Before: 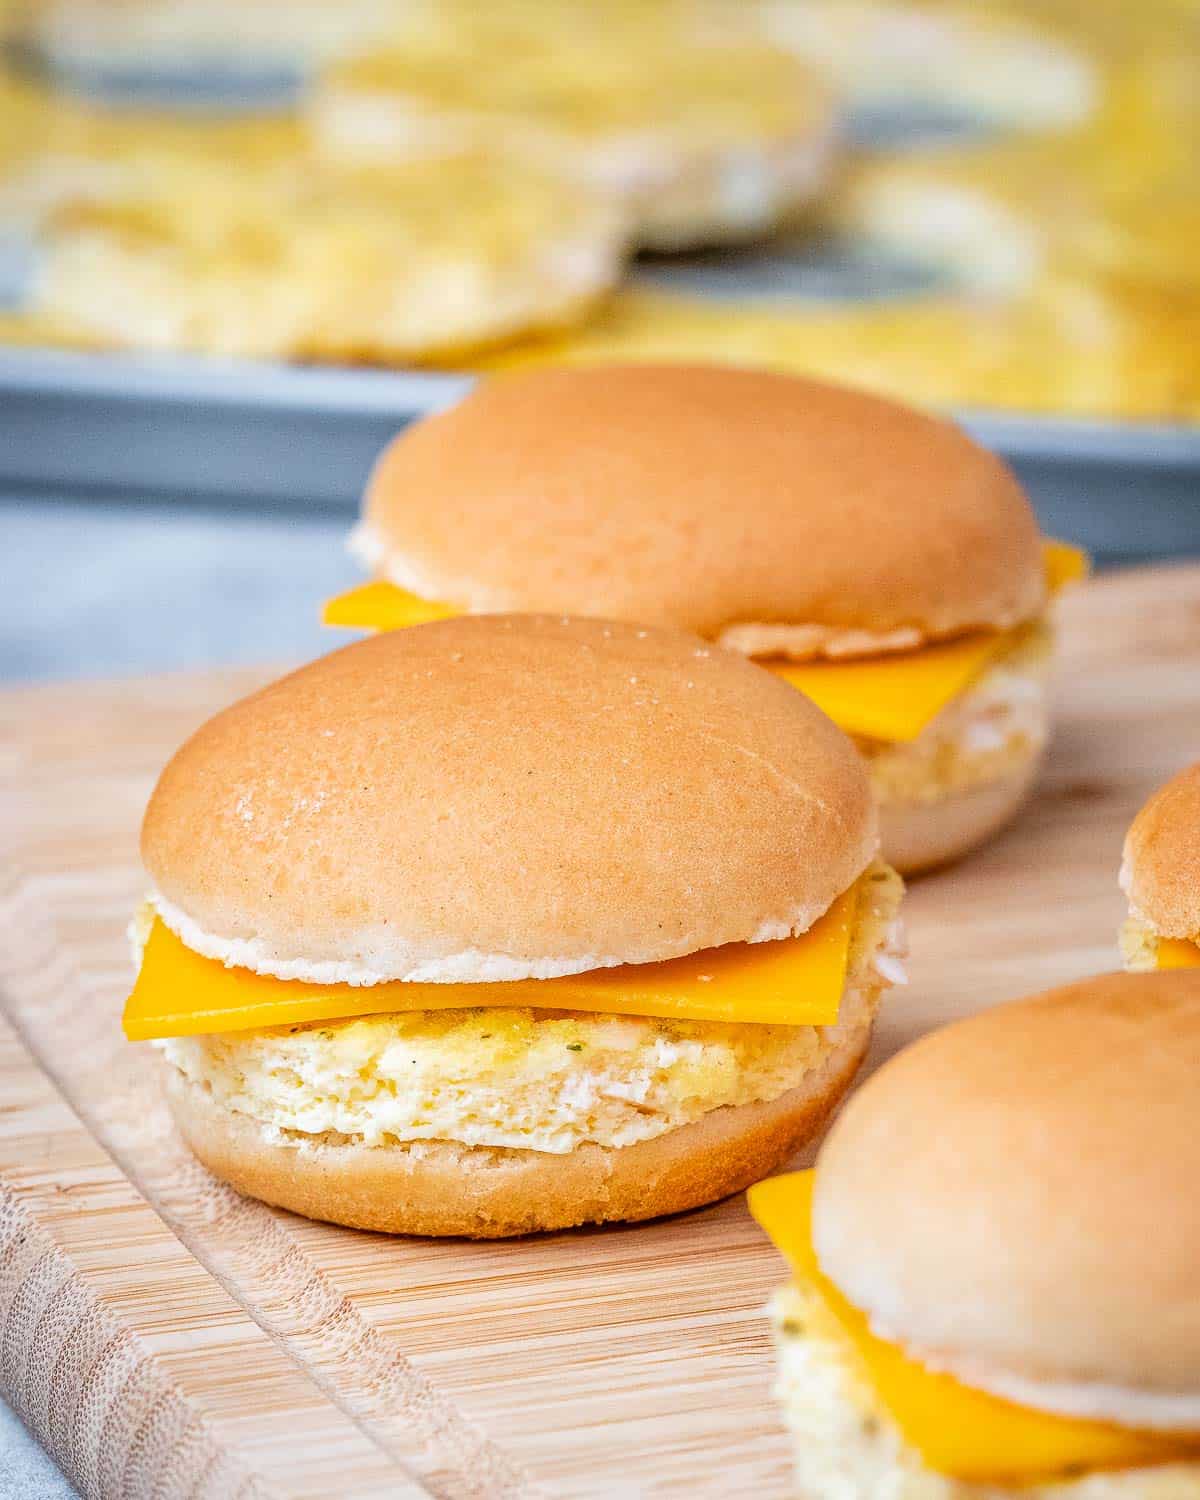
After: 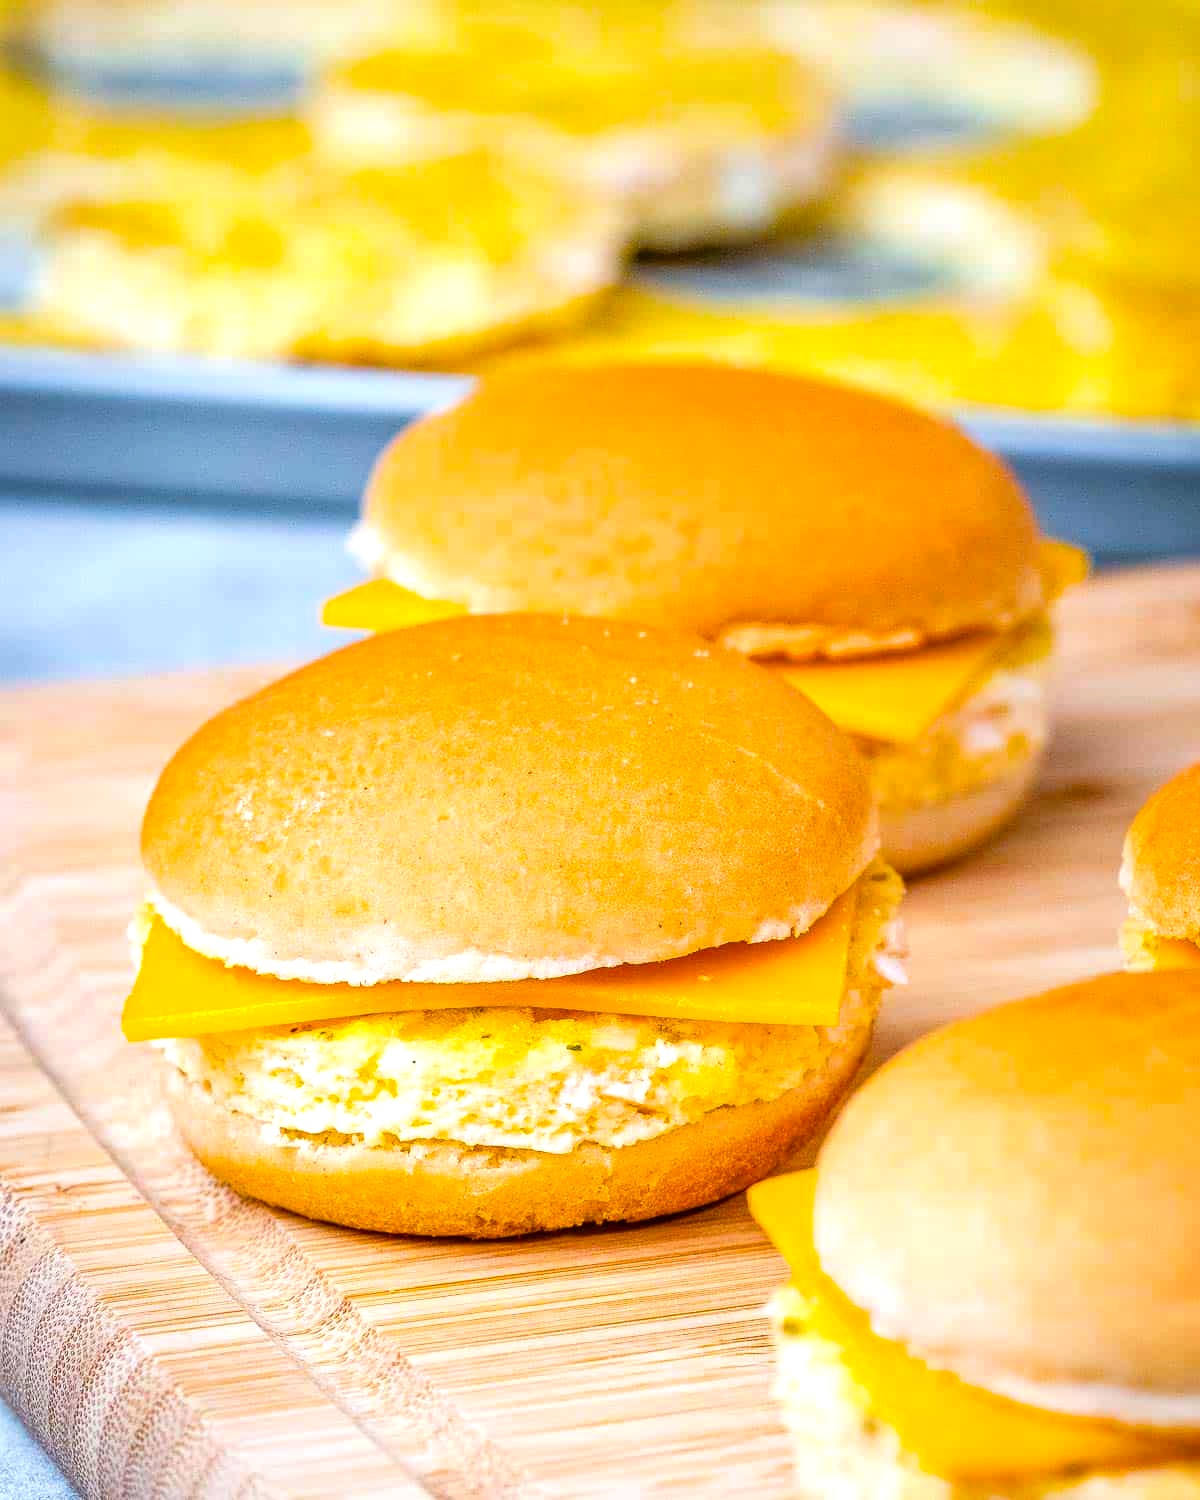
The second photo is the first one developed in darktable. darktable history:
color balance rgb: linear chroma grading › shadows 9.547%, linear chroma grading › highlights 9.832%, linear chroma grading › global chroma 14.76%, linear chroma grading › mid-tones 14.752%, perceptual saturation grading › global saturation 19.485%, perceptual brilliance grading › global brilliance 9.644%
